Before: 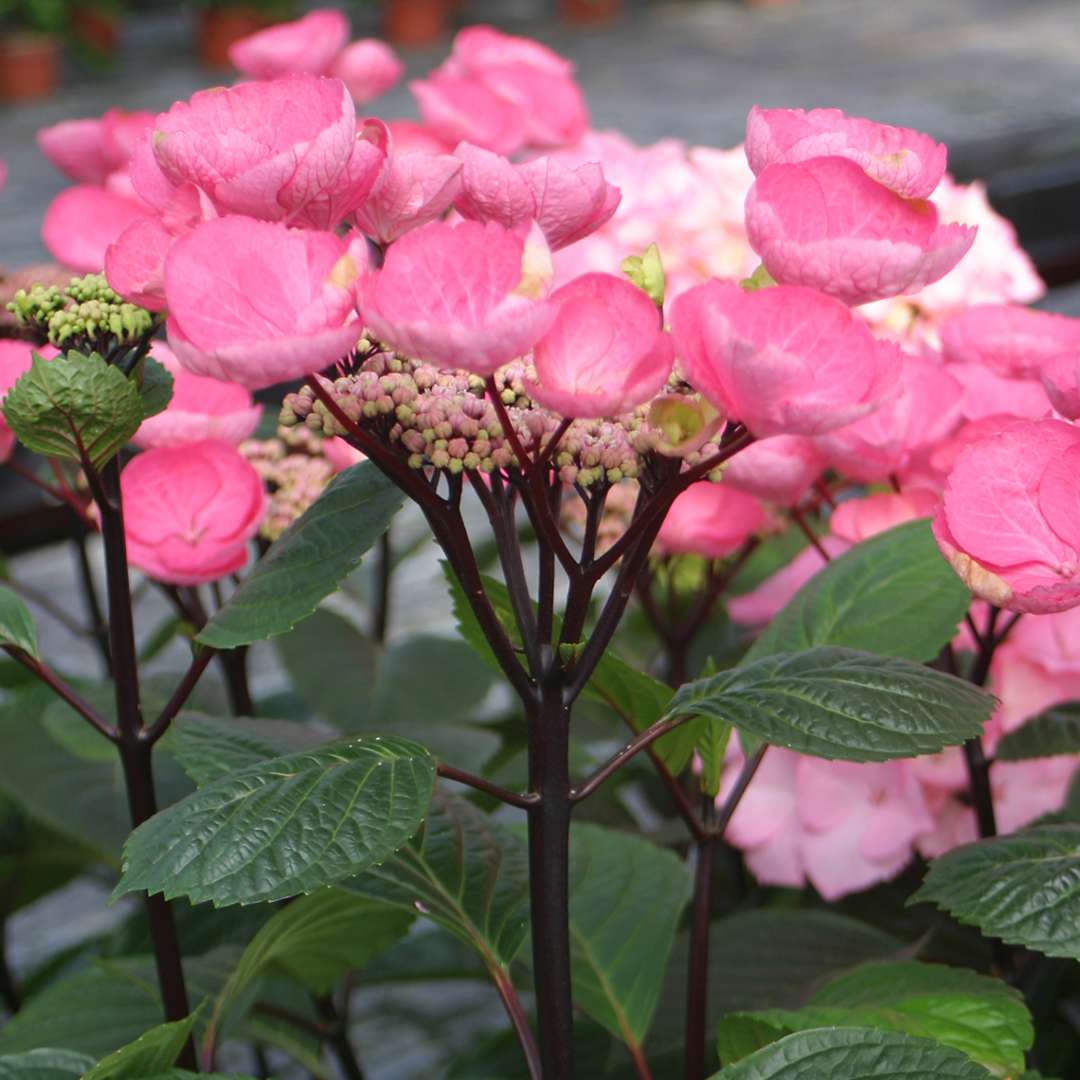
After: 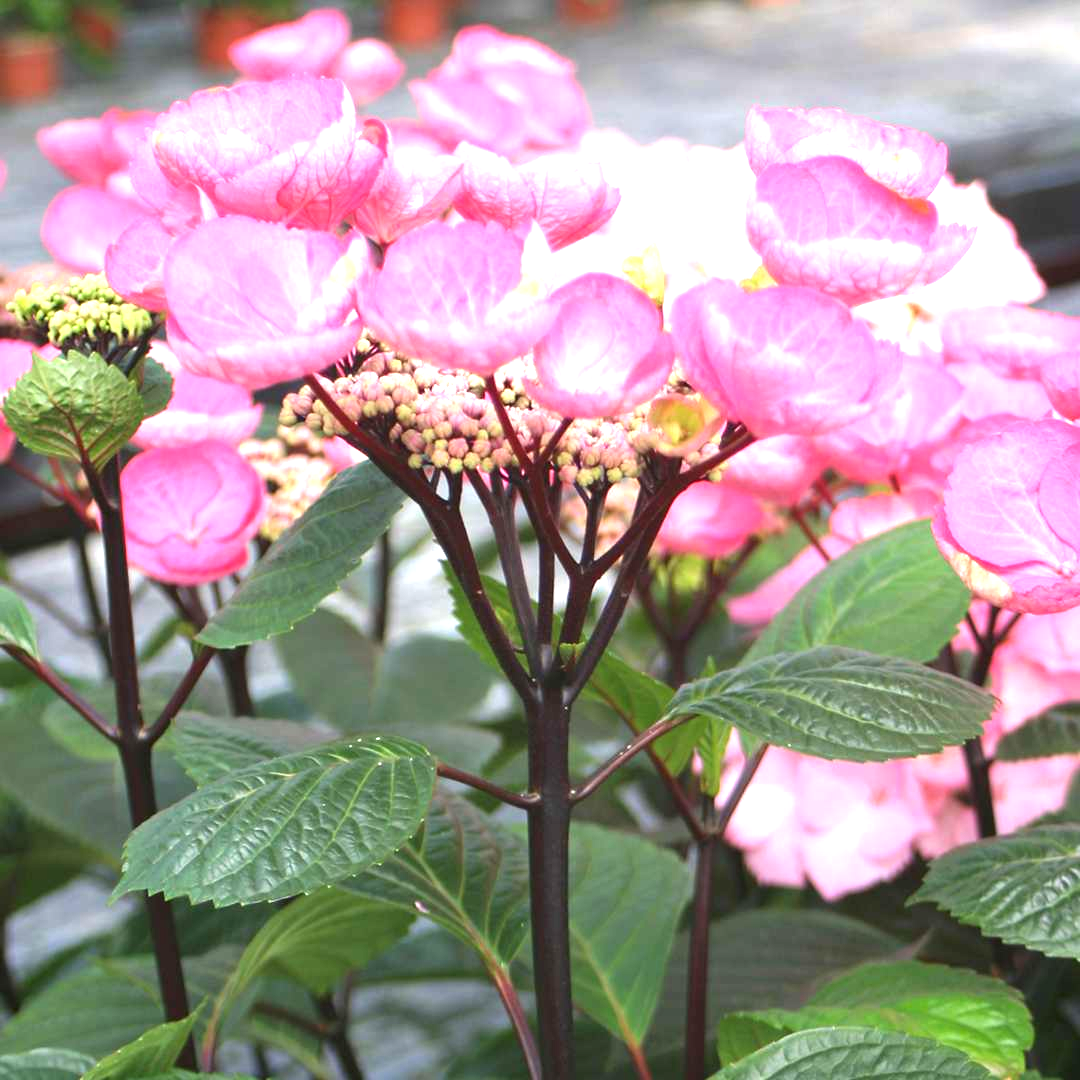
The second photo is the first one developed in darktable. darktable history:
exposure: black level correction 0, exposure 1.381 EV, compensate highlight preservation false
